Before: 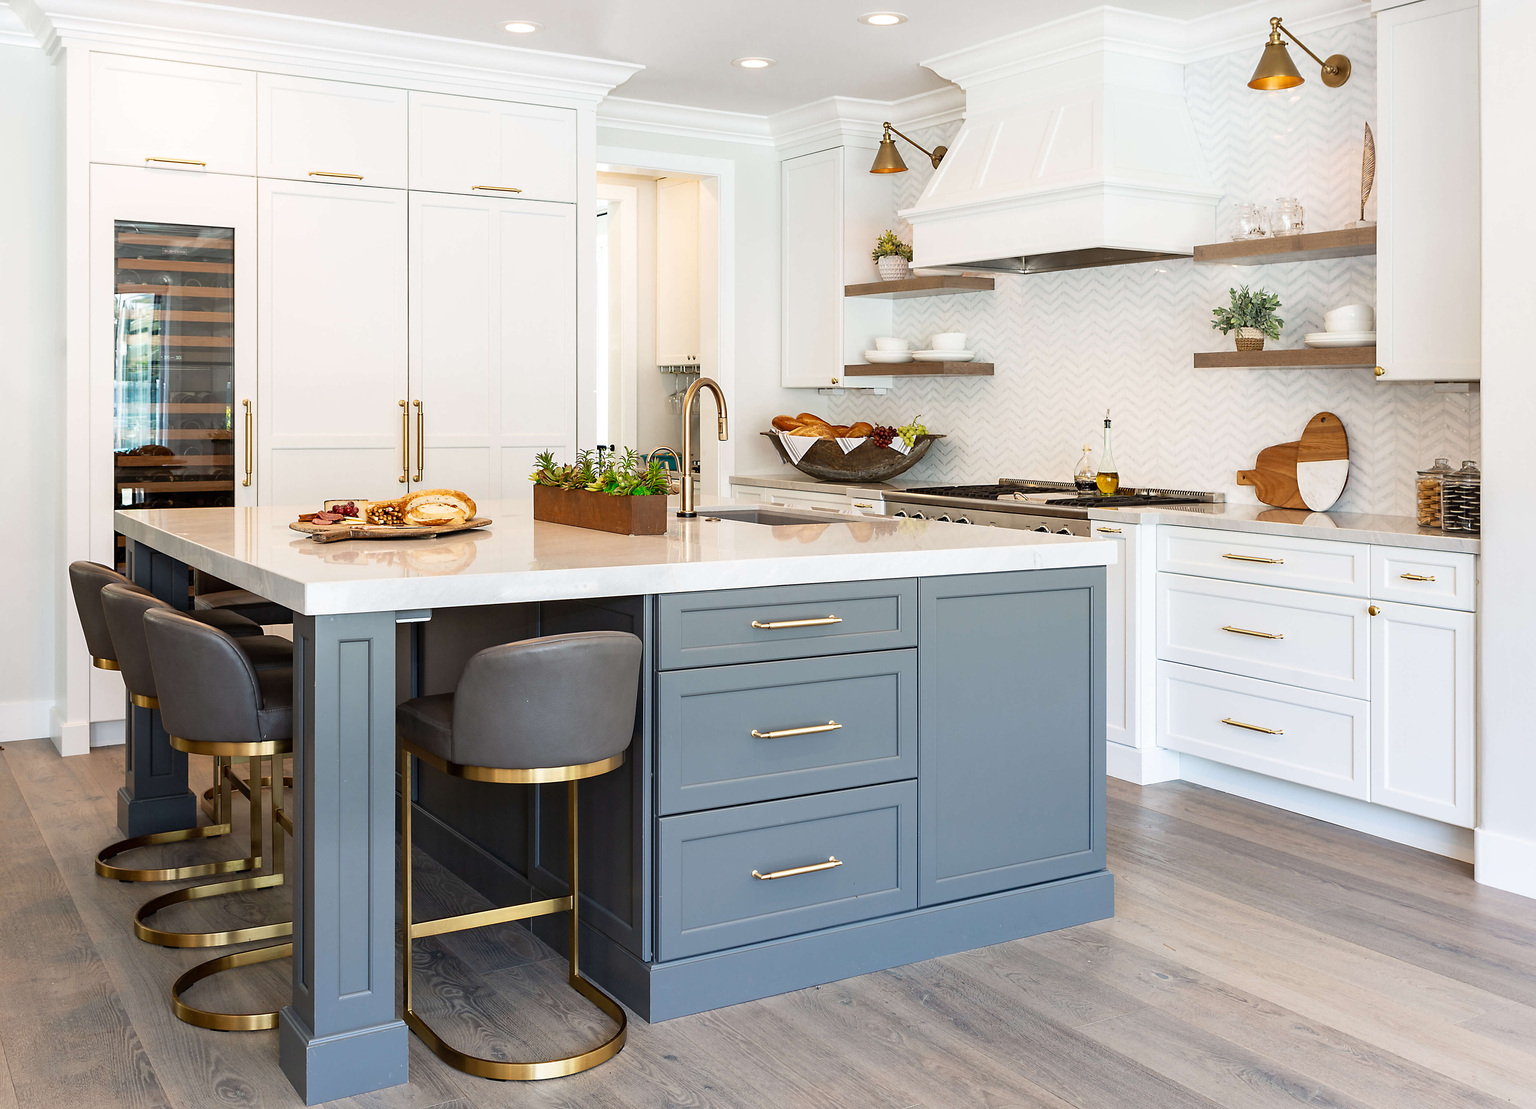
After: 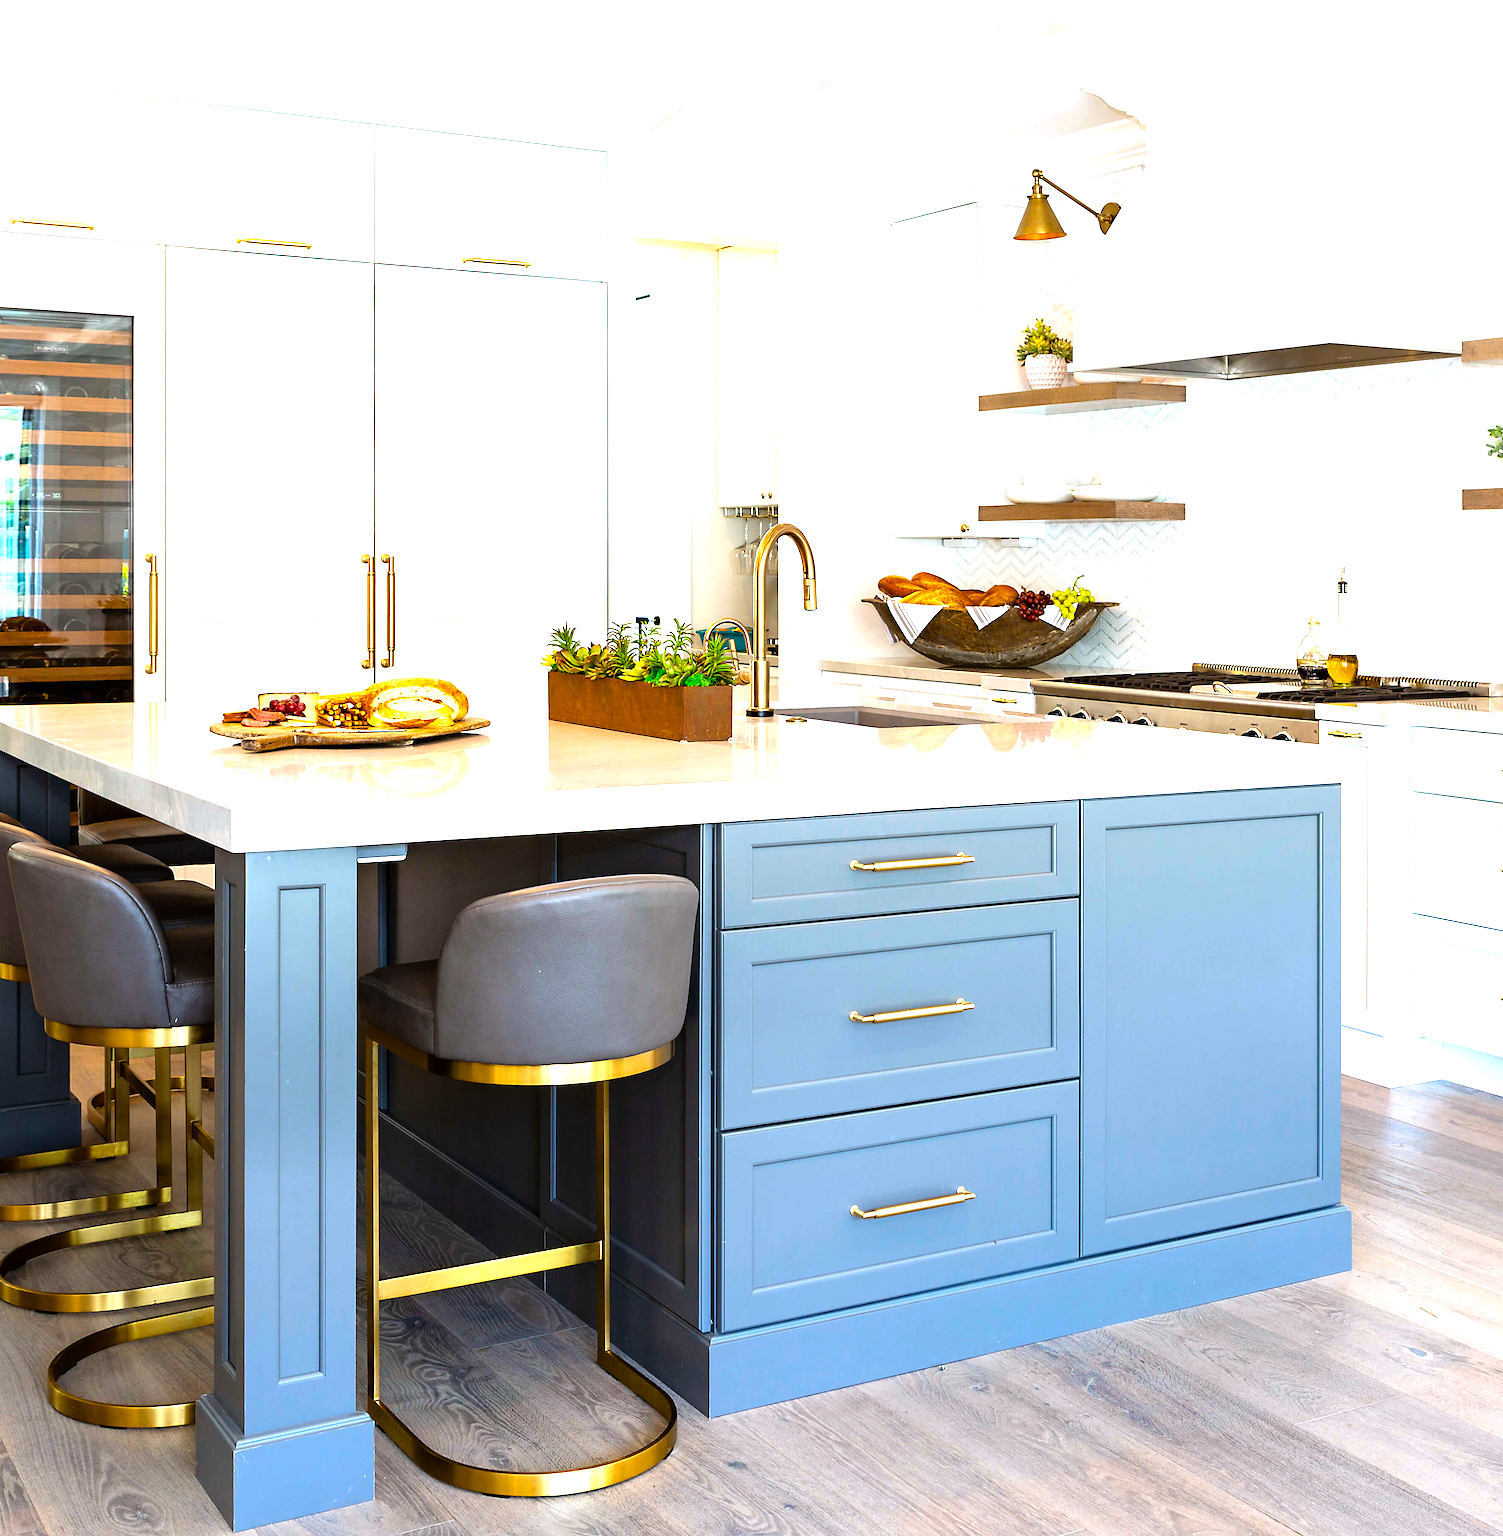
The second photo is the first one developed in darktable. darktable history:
tone equalizer: -8 EV -0.747 EV, -7 EV -0.678 EV, -6 EV -0.568 EV, -5 EV -0.364 EV, -3 EV 0.398 EV, -2 EV 0.6 EV, -1 EV 0.675 EV, +0 EV 0.739 EV
color balance rgb: highlights gain › luminance 16.576%, highlights gain › chroma 2.919%, highlights gain › hue 256.69°, perceptual saturation grading › global saturation 25.232%, global vibrance 39.552%
crop and rotate: left 9.001%, right 20.267%
